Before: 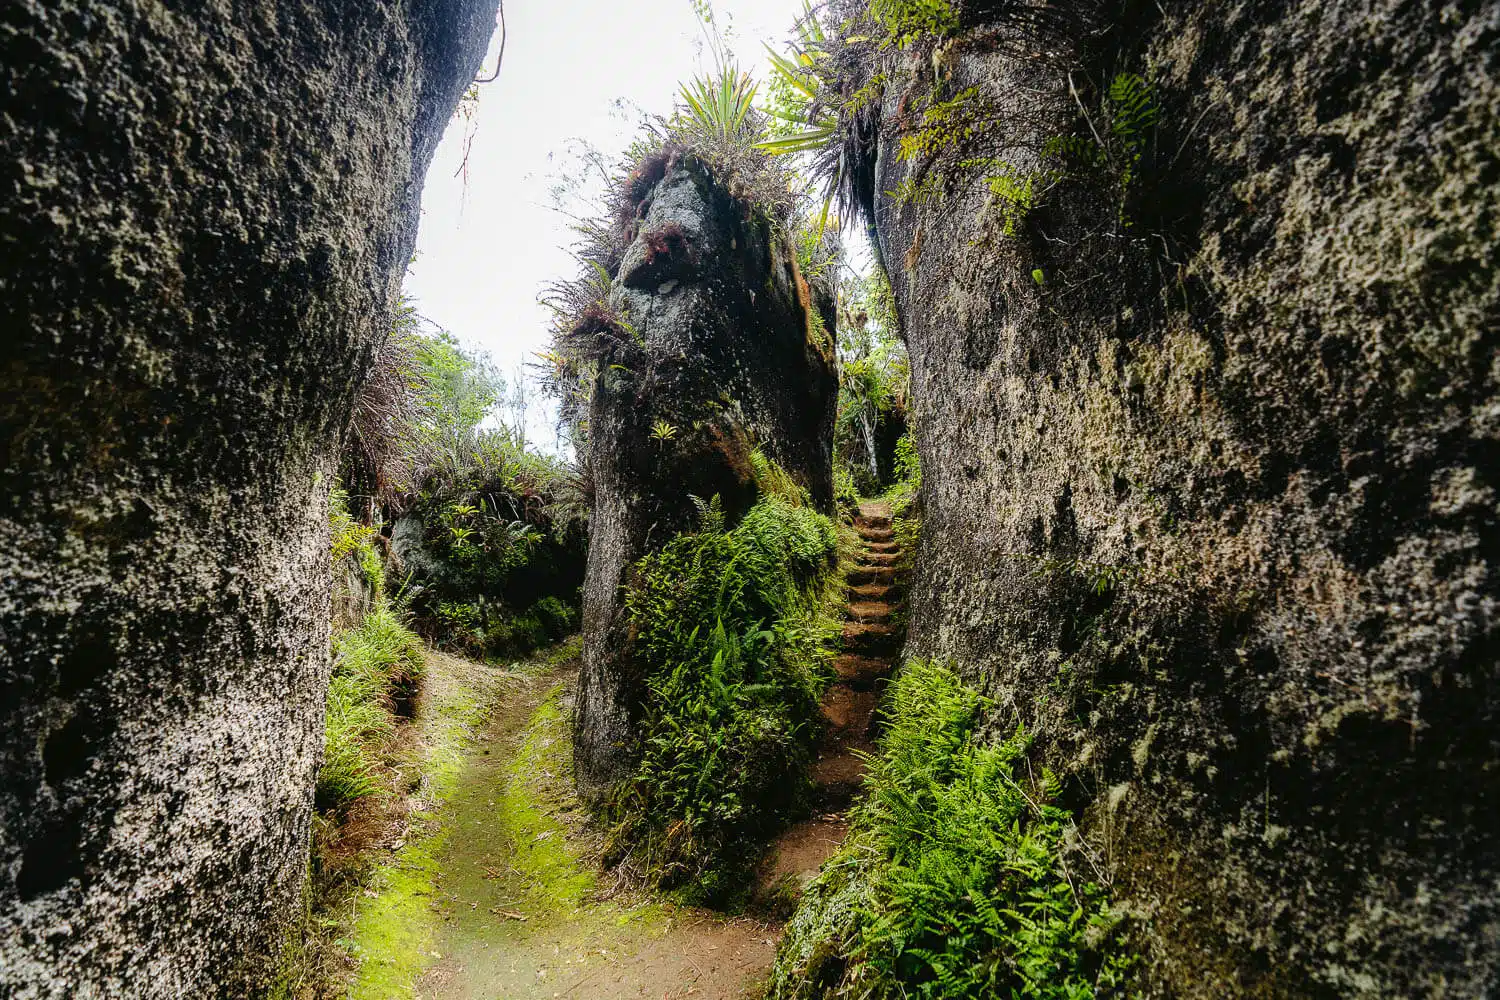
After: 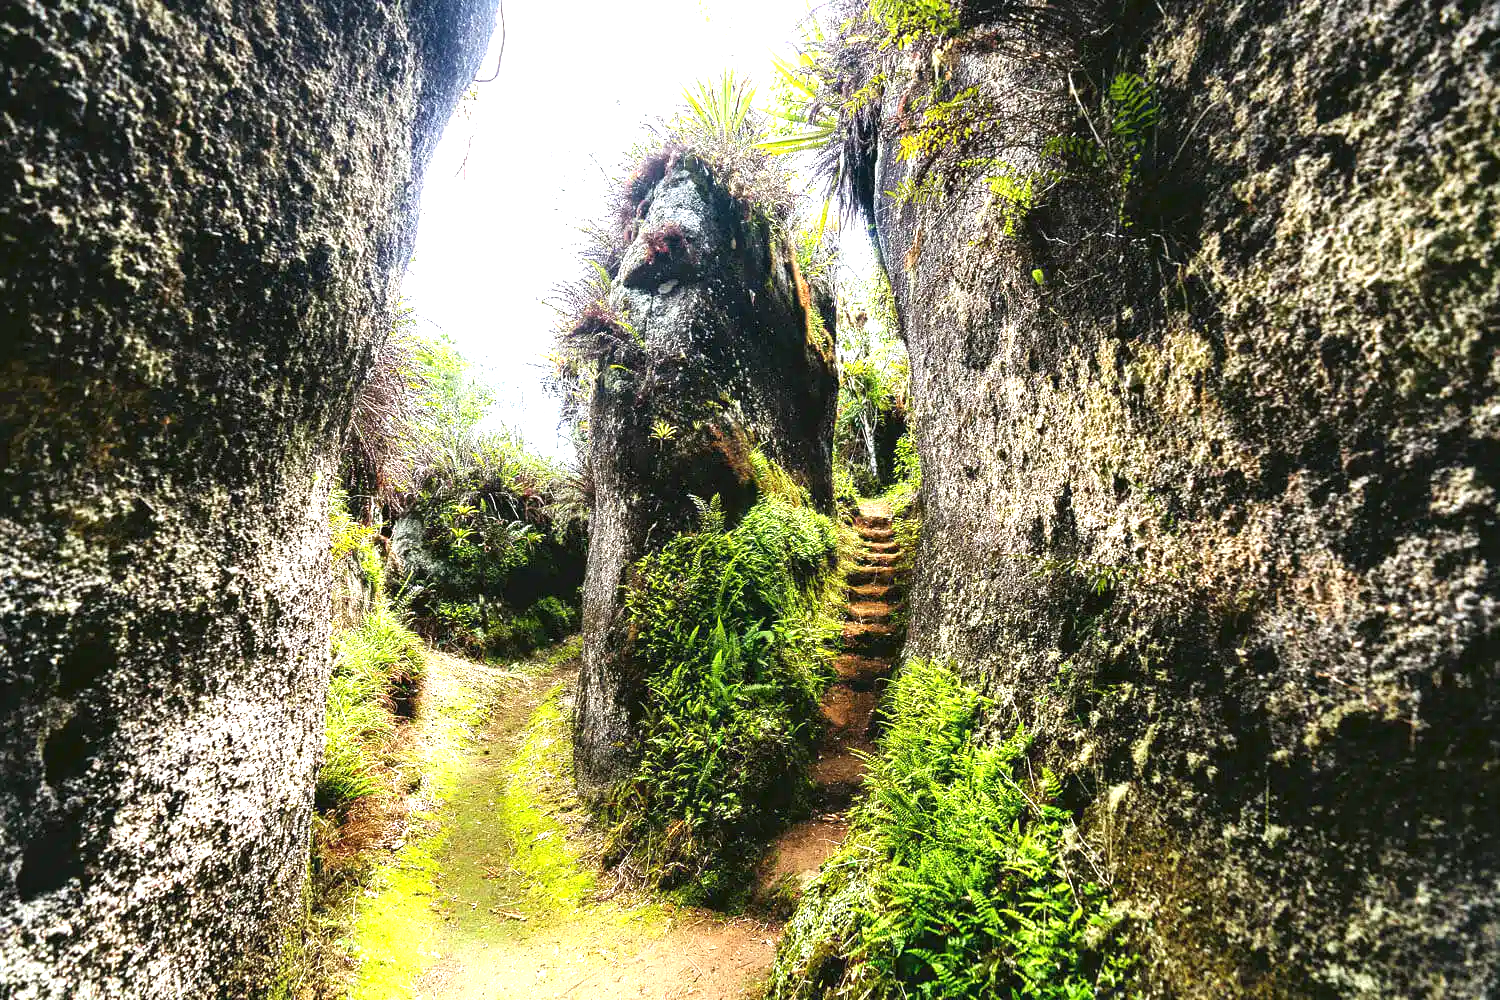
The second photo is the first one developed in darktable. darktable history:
exposure: black level correction 0, exposure 1.391 EV, compensate highlight preservation false
